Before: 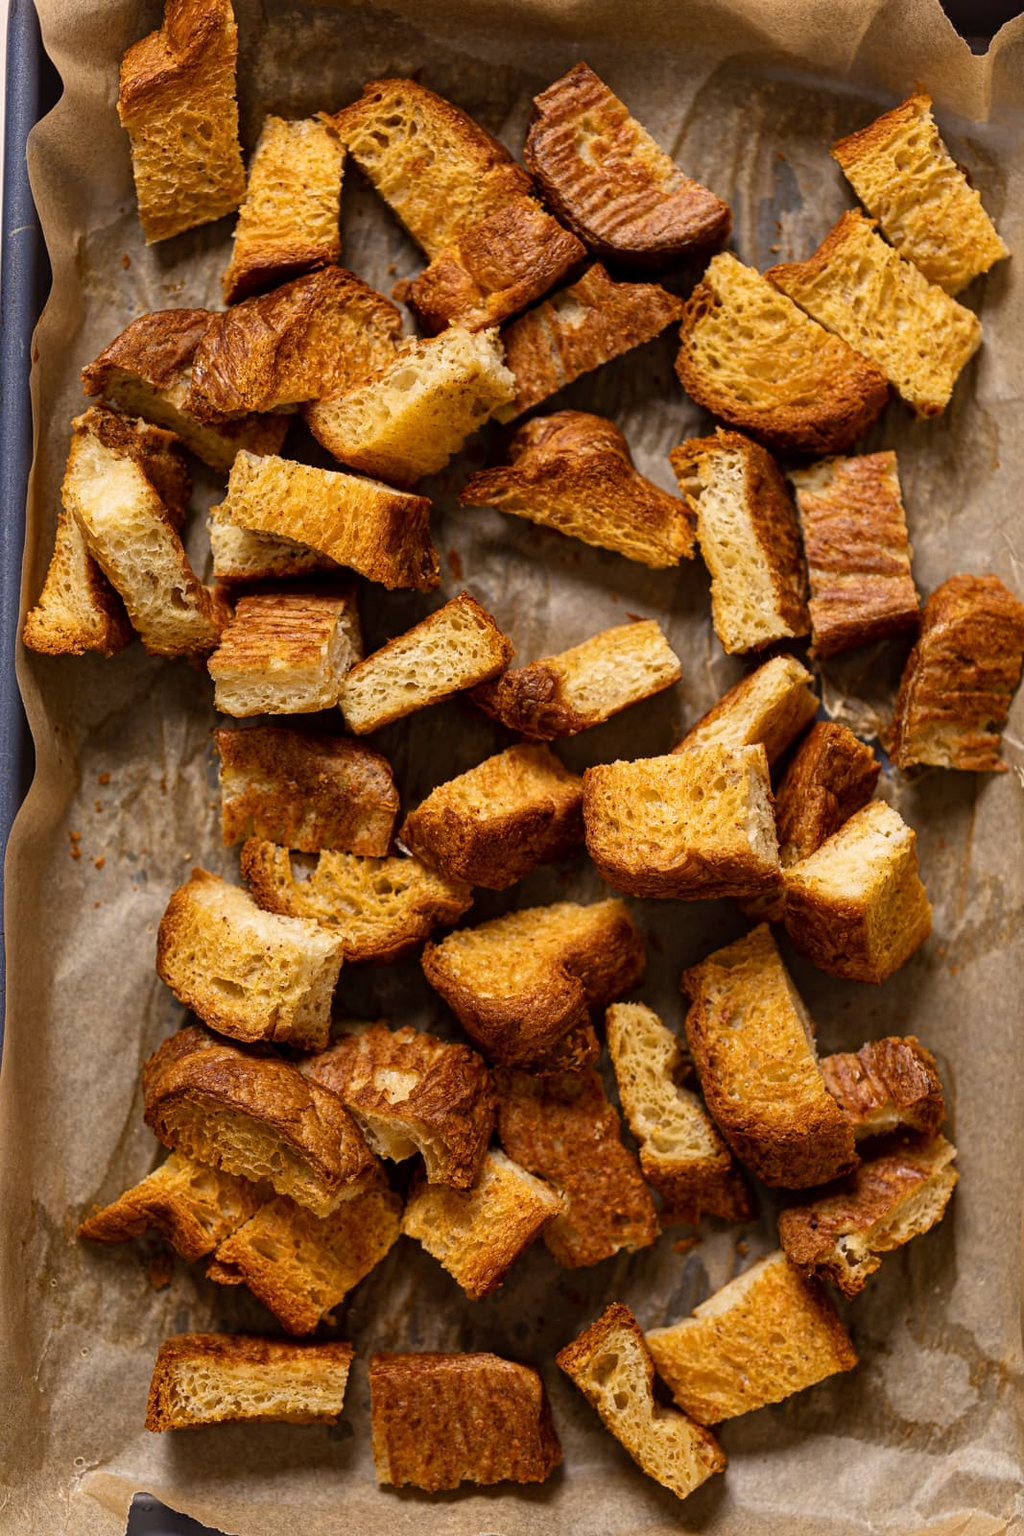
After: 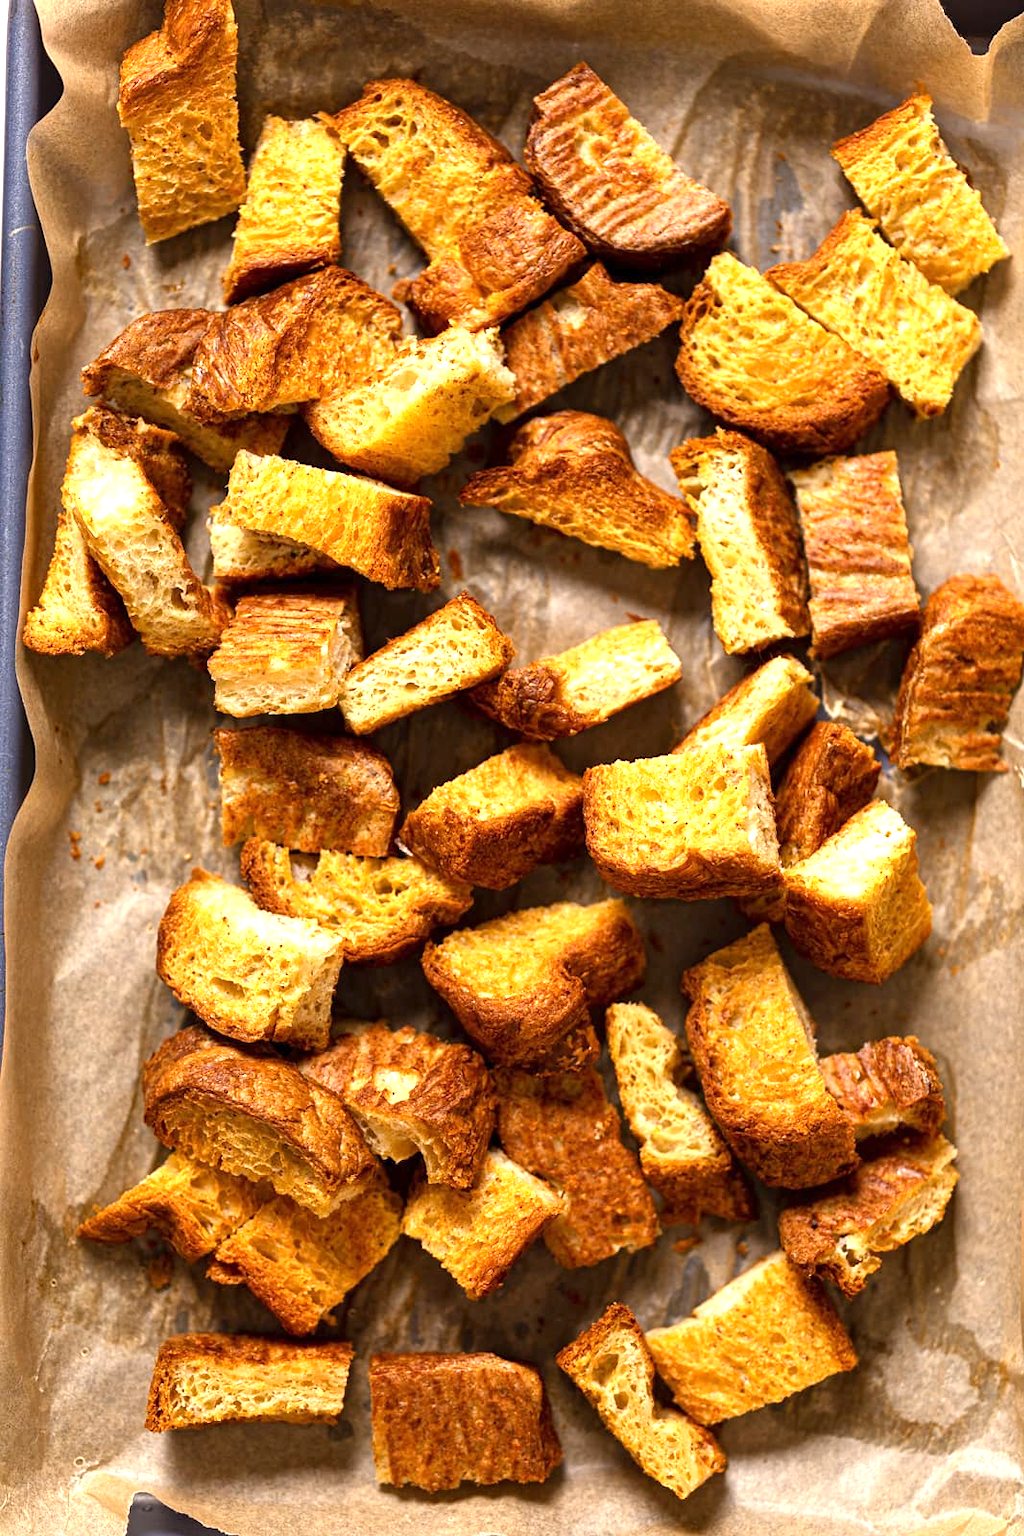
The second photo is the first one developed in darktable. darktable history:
exposure: exposure 1.072 EV, compensate highlight preservation false
